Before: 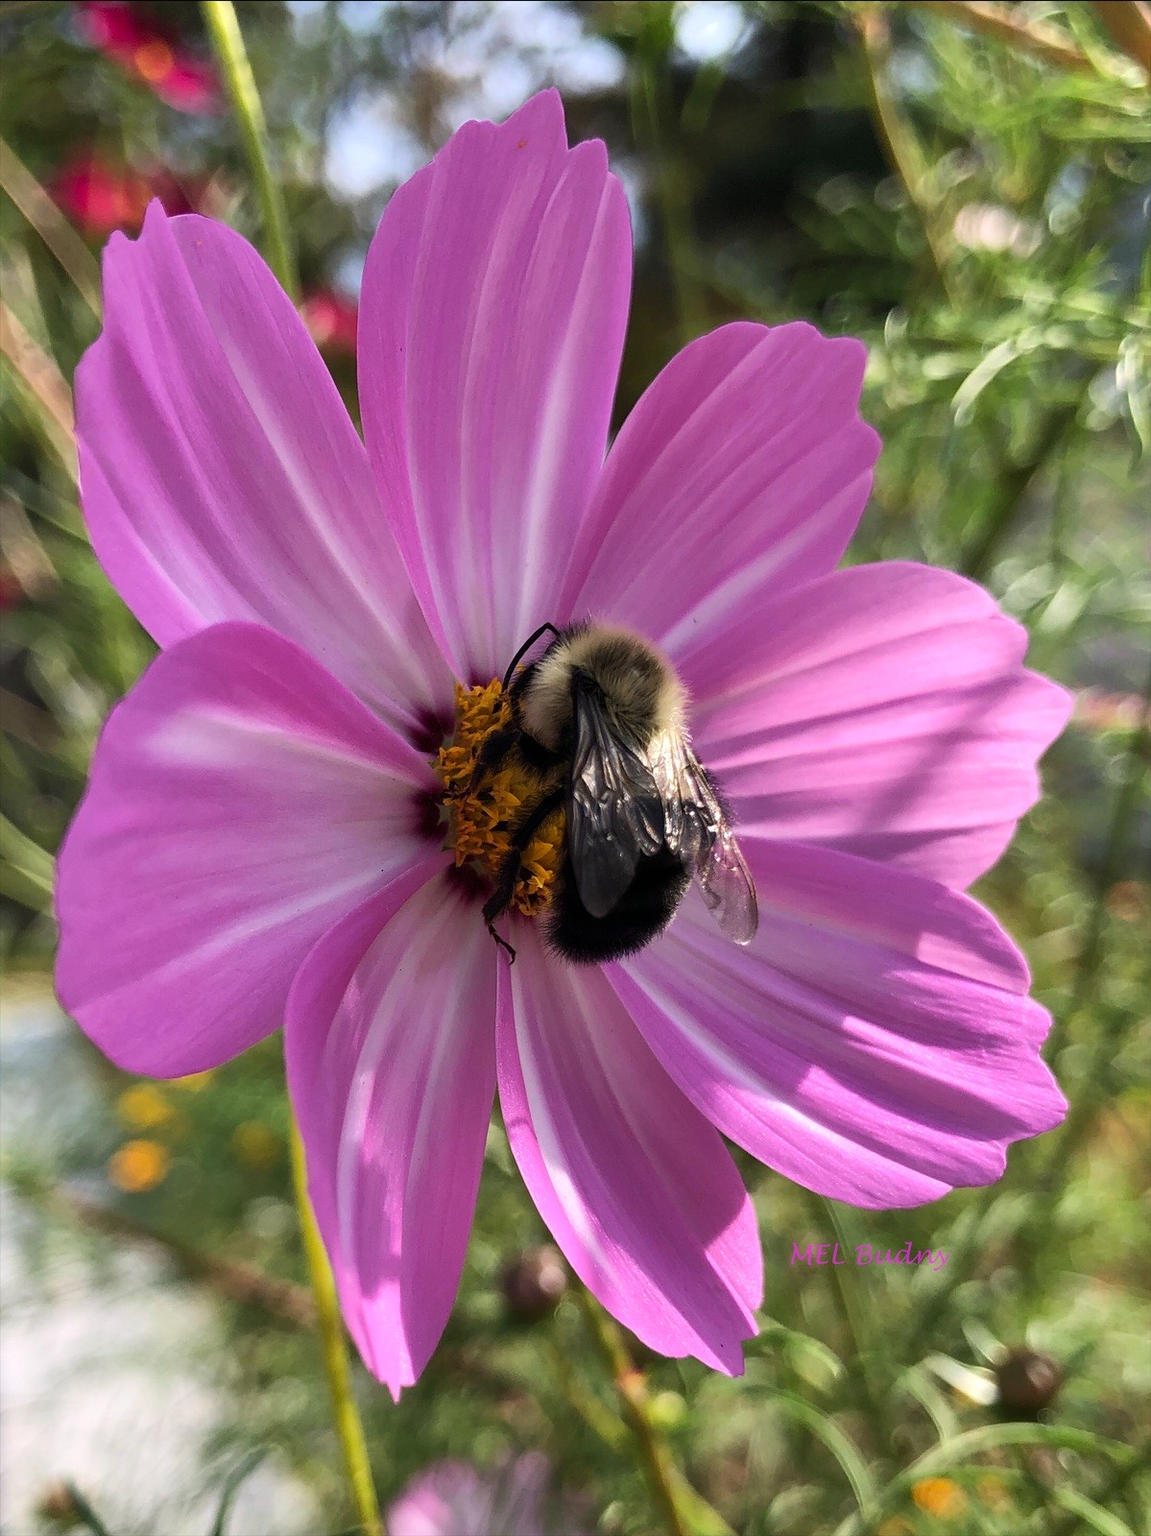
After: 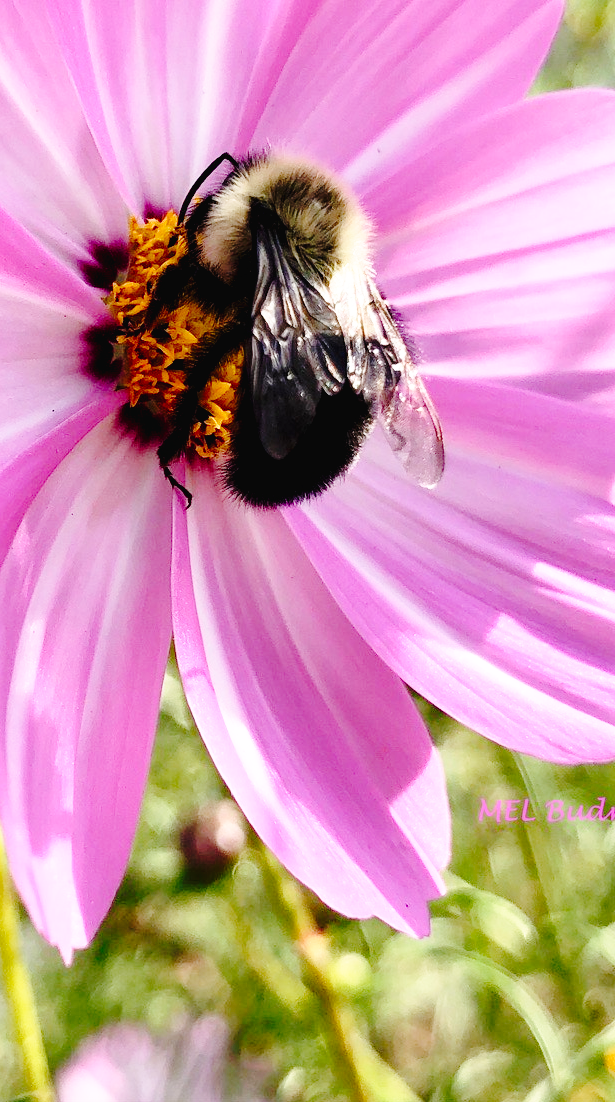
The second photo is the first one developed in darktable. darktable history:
base curve: curves: ch0 [(0, 0) (0.007, 0.004) (0.027, 0.03) (0.046, 0.07) (0.207, 0.54) (0.442, 0.872) (0.673, 0.972) (1, 1)], preserve colors none
crop and rotate: left 28.796%, top 31.114%, right 19.83%
tone curve: curves: ch0 [(0, 0) (0.003, 0.021) (0.011, 0.021) (0.025, 0.021) (0.044, 0.033) (0.069, 0.053) (0.1, 0.08) (0.136, 0.114) (0.177, 0.171) (0.224, 0.246) (0.277, 0.332) (0.335, 0.424) (0.399, 0.496) (0.468, 0.561) (0.543, 0.627) (0.623, 0.685) (0.709, 0.741) (0.801, 0.813) (0.898, 0.902) (1, 1)], preserve colors none
